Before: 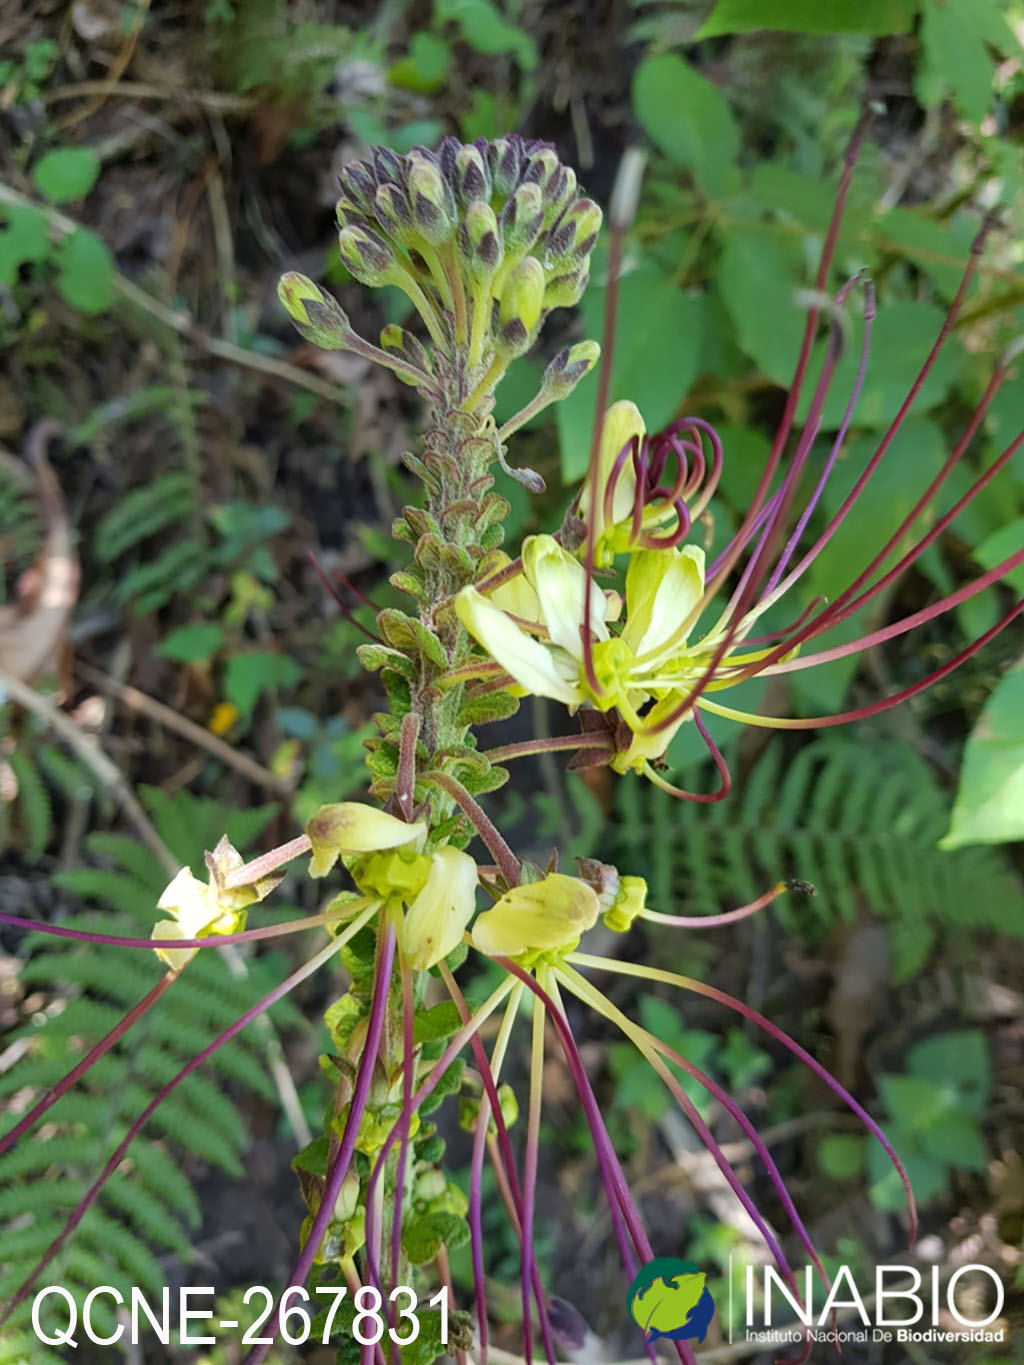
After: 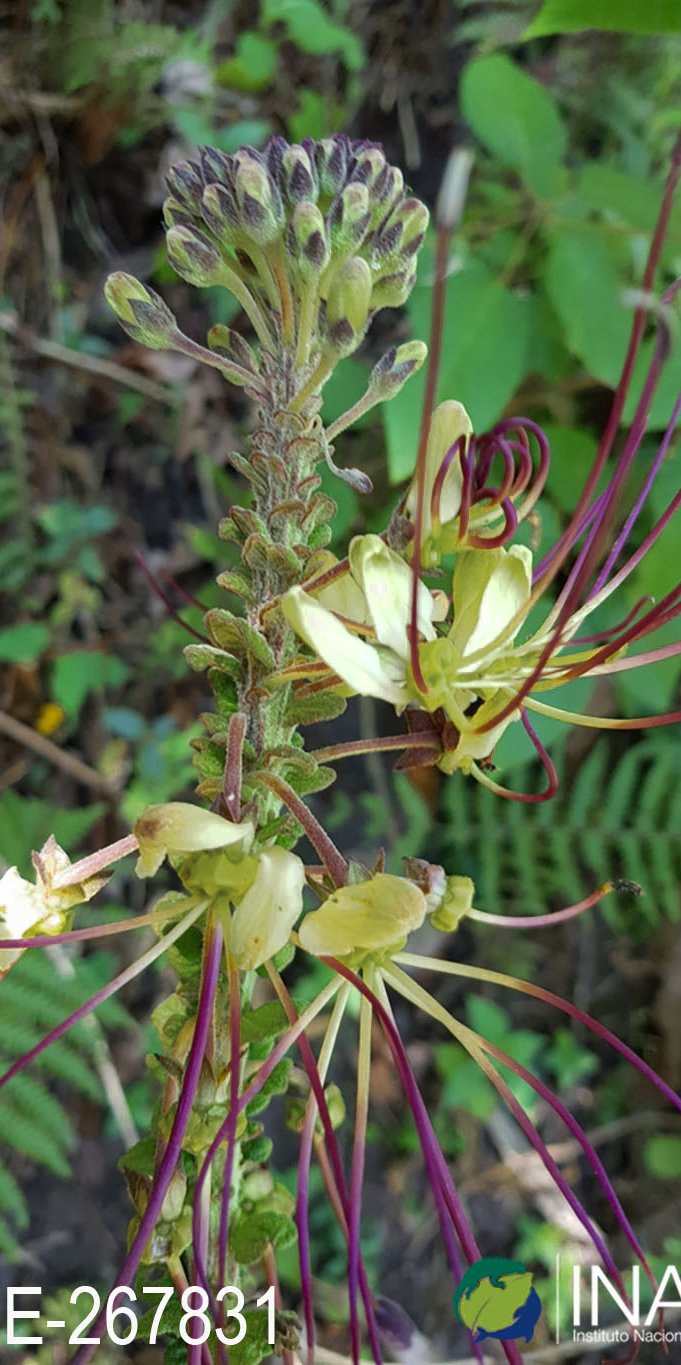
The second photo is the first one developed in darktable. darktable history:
crop: left 16.899%, right 16.556%
color zones: curves: ch0 [(0.11, 0.396) (0.195, 0.36) (0.25, 0.5) (0.303, 0.412) (0.357, 0.544) (0.75, 0.5) (0.967, 0.328)]; ch1 [(0, 0.468) (0.112, 0.512) (0.202, 0.6) (0.25, 0.5) (0.307, 0.352) (0.357, 0.544) (0.75, 0.5) (0.963, 0.524)]
